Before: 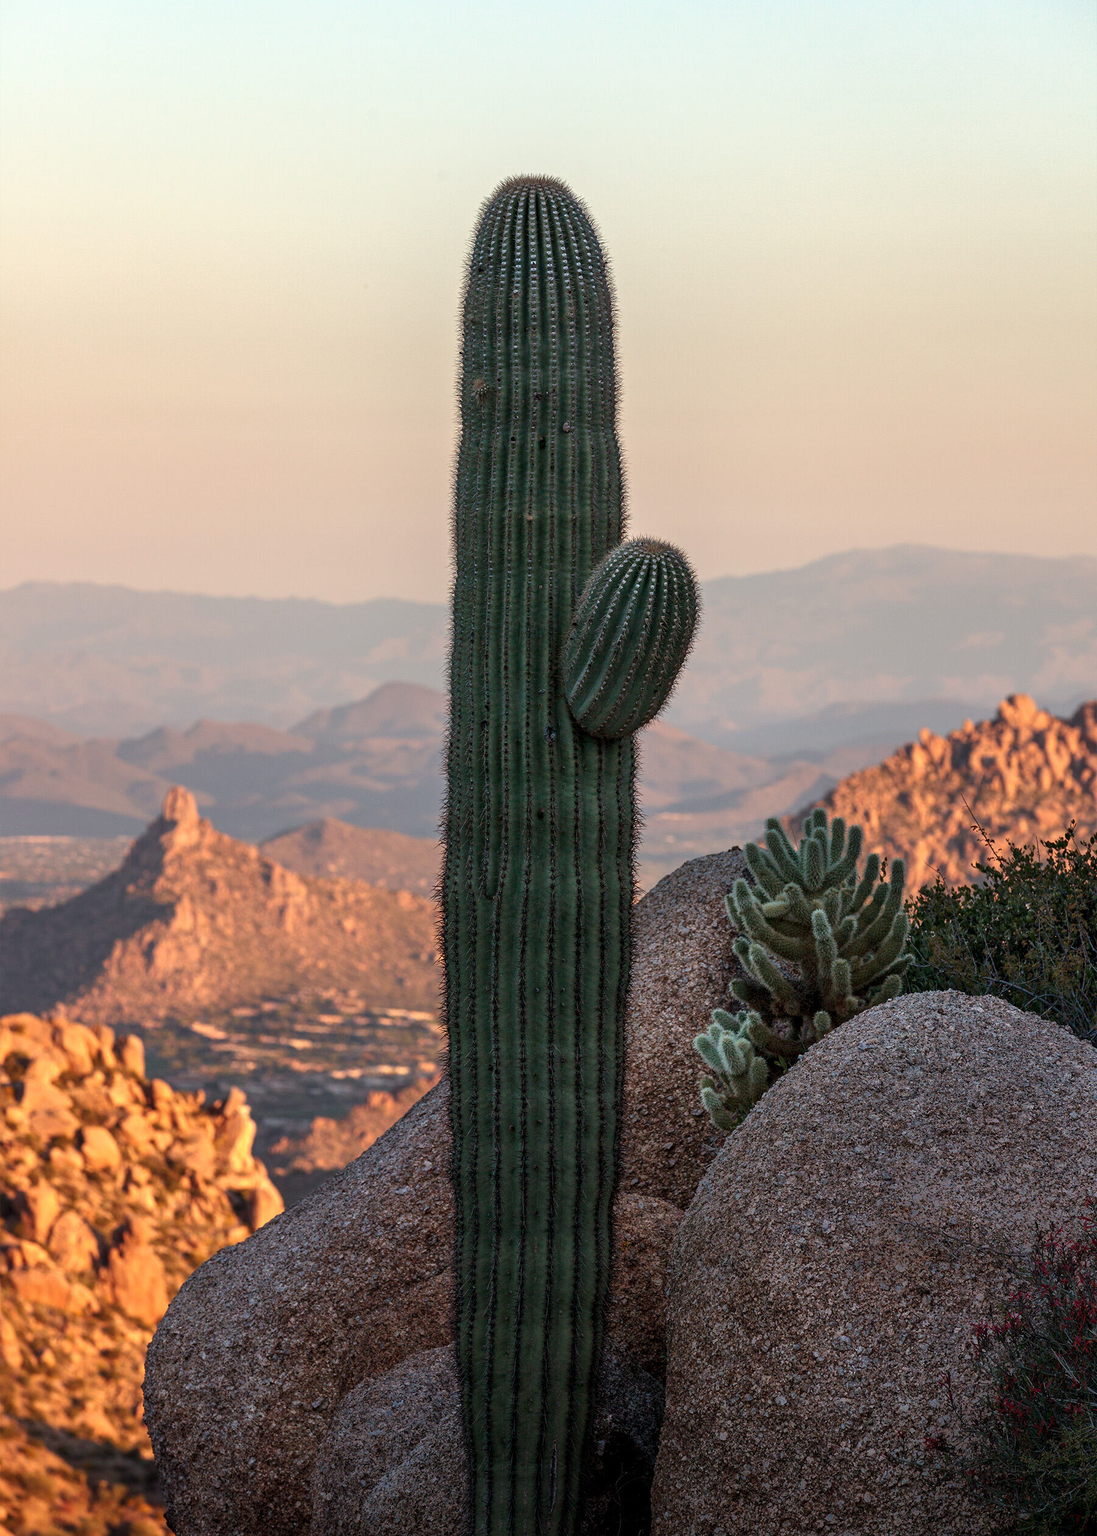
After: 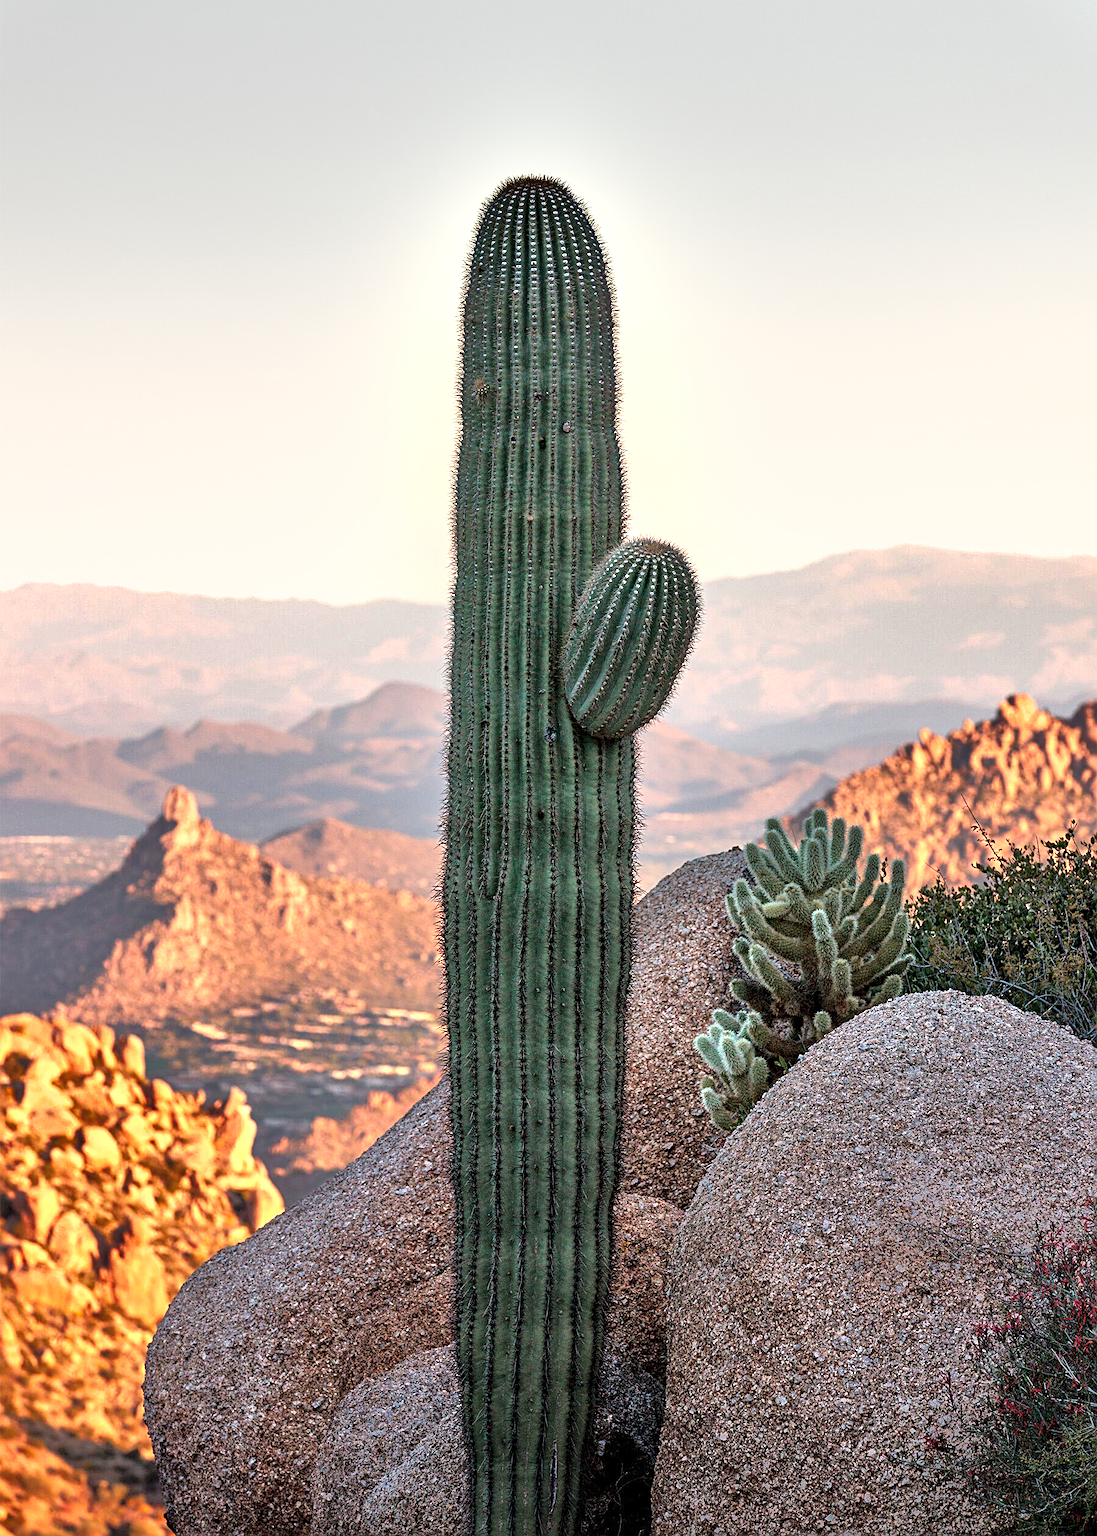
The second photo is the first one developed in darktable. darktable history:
sharpen: radius 2.728
tone equalizer: -8 EV 0.001 EV, -7 EV -0.014 EV, -6 EV 0.029 EV, -5 EV 0.031 EV, -4 EV 0.299 EV, -3 EV 0.639 EV, -2 EV 0.573 EV, -1 EV 0.205 EV, +0 EV 0.022 EV
shadows and highlights: shadows 43.63, white point adjustment -1.45, soften with gaussian
exposure: exposure 1 EV, compensate highlight preservation false
